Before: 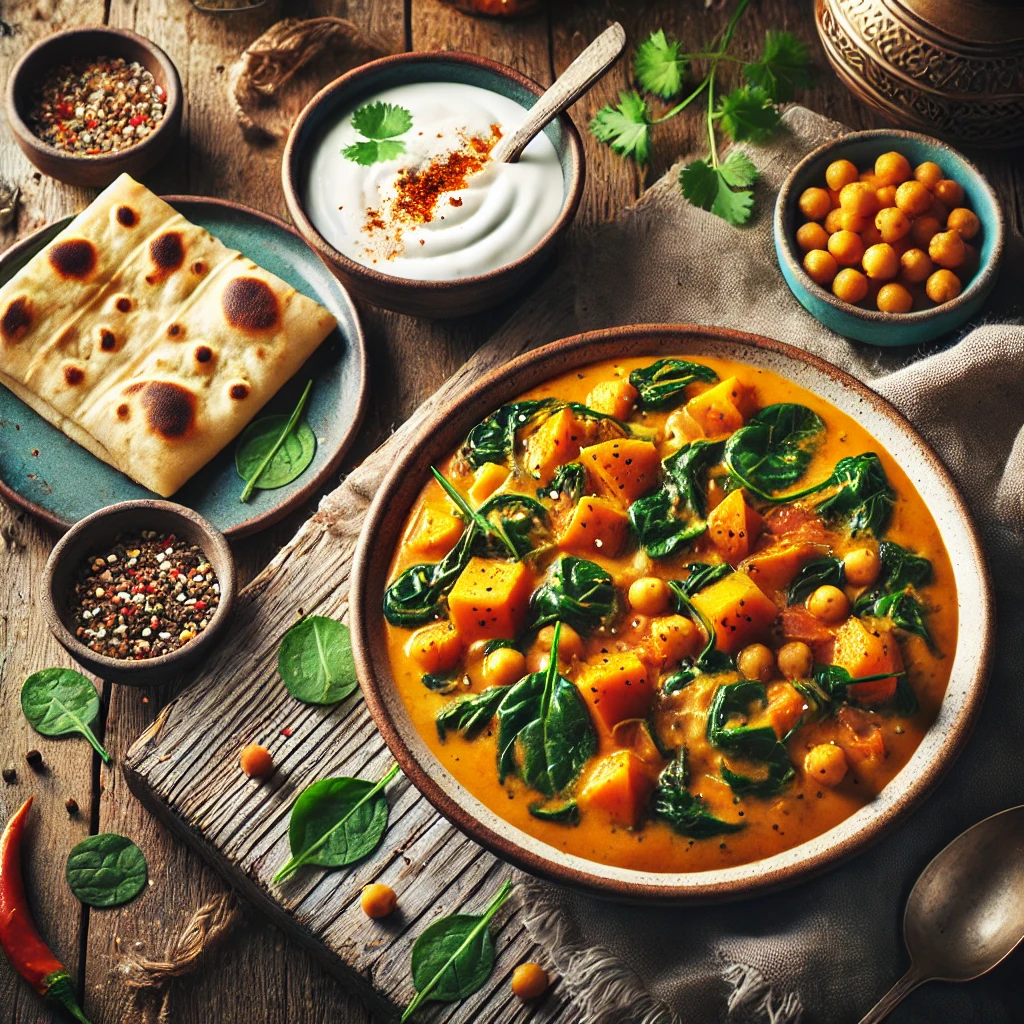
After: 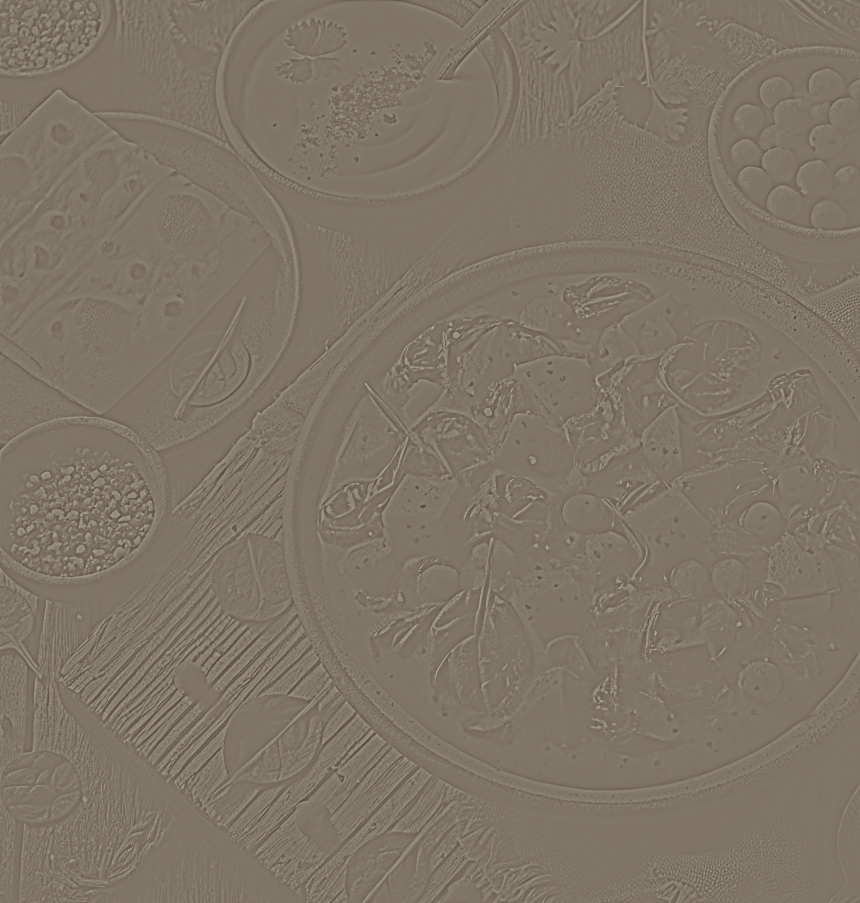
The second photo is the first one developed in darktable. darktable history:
crop: left 6.446%, top 8.188%, right 9.538%, bottom 3.548%
highpass: sharpness 5.84%, contrast boost 8.44%
color correction: highlights a* -0.482, highlights b* 0.161, shadows a* 4.66, shadows b* 20.72
